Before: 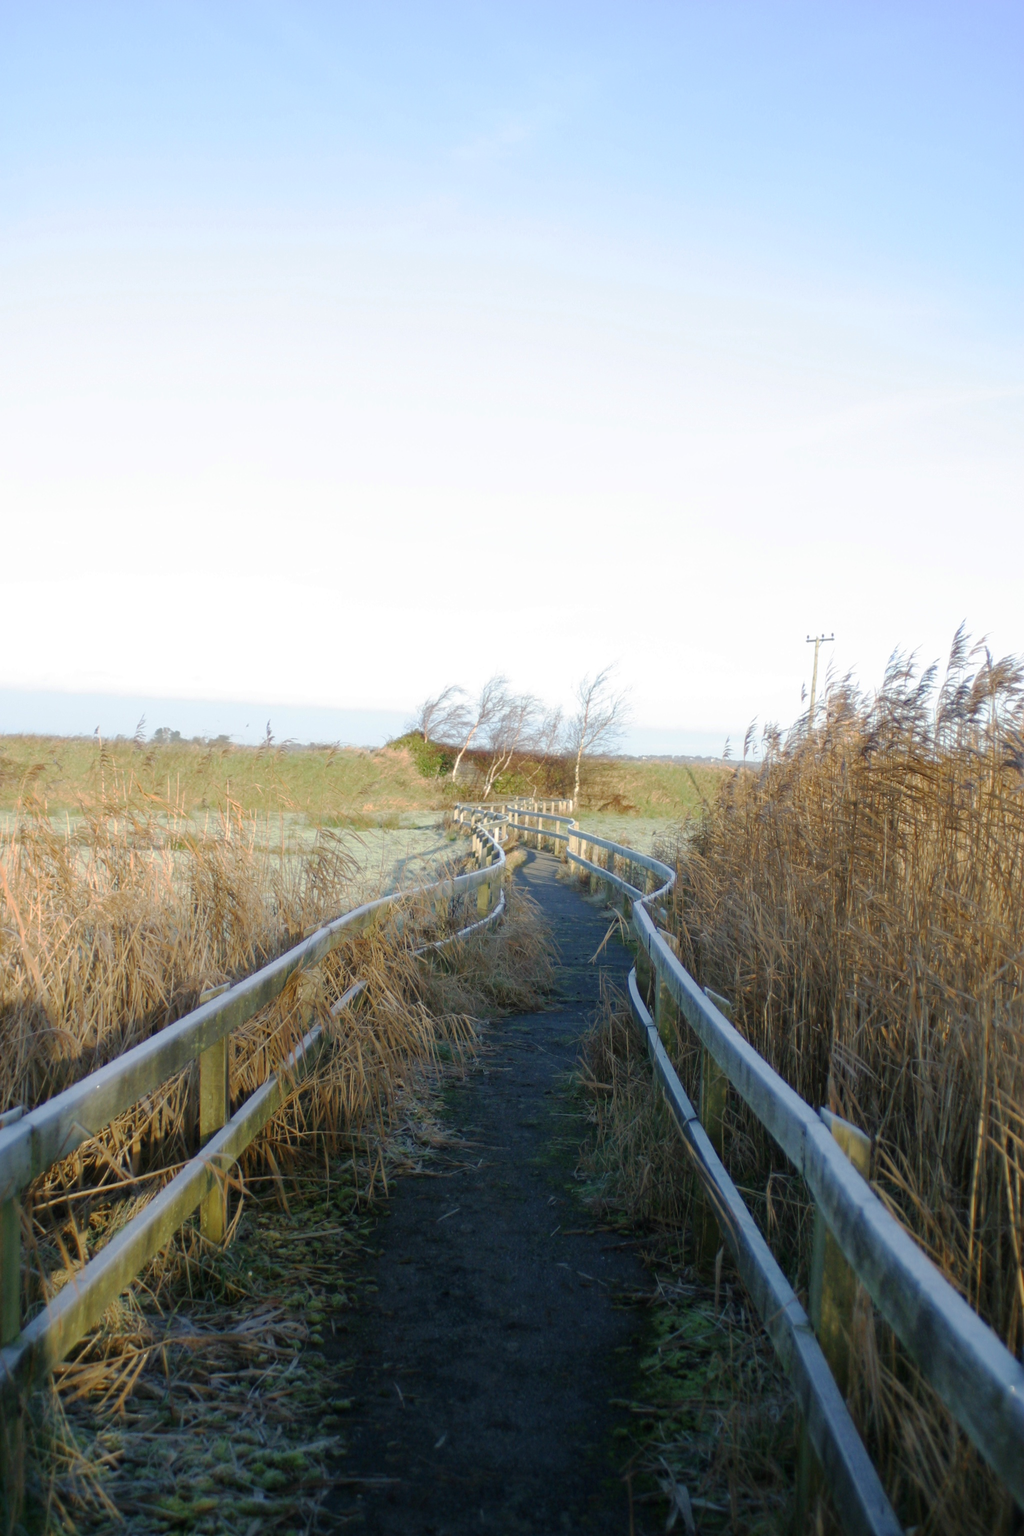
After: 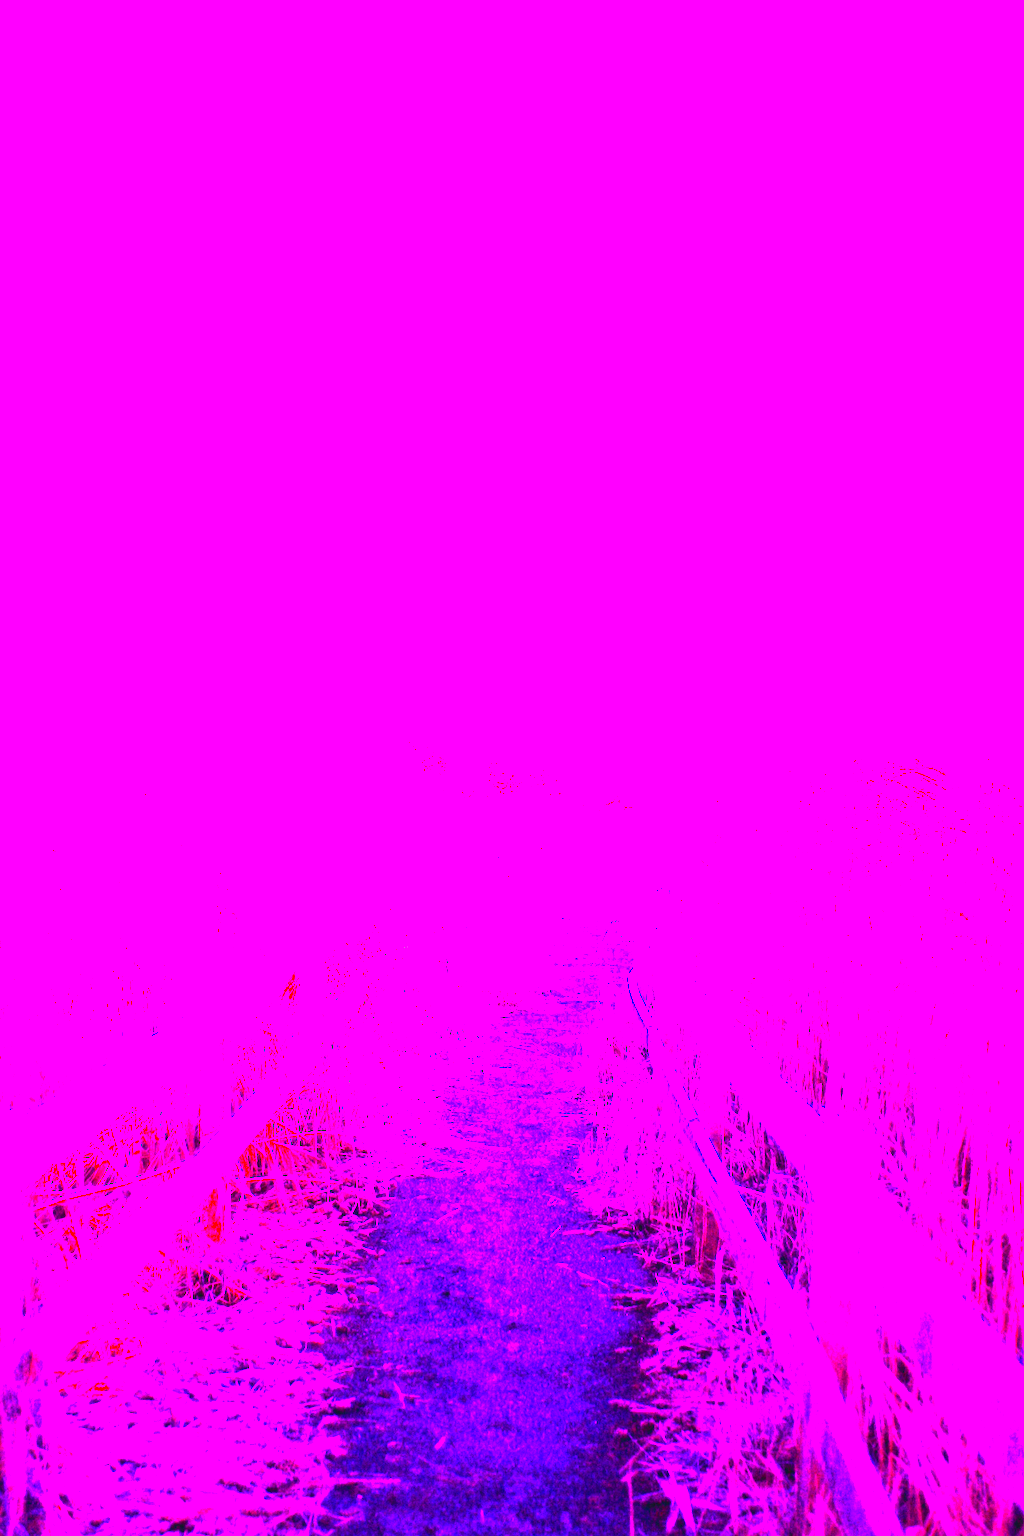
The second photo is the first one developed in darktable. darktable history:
white balance: red 8, blue 8
color balance rgb: linear chroma grading › global chroma 9%, perceptual saturation grading › global saturation 36%, perceptual saturation grading › shadows 35%, perceptual brilliance grading › global brilliance 15%, perceptual brilliance grading › shadows -35%, global vibrance 15%
contrast brightness saturation: contrast -0.1, brightness 0.05, saturation 0.08
